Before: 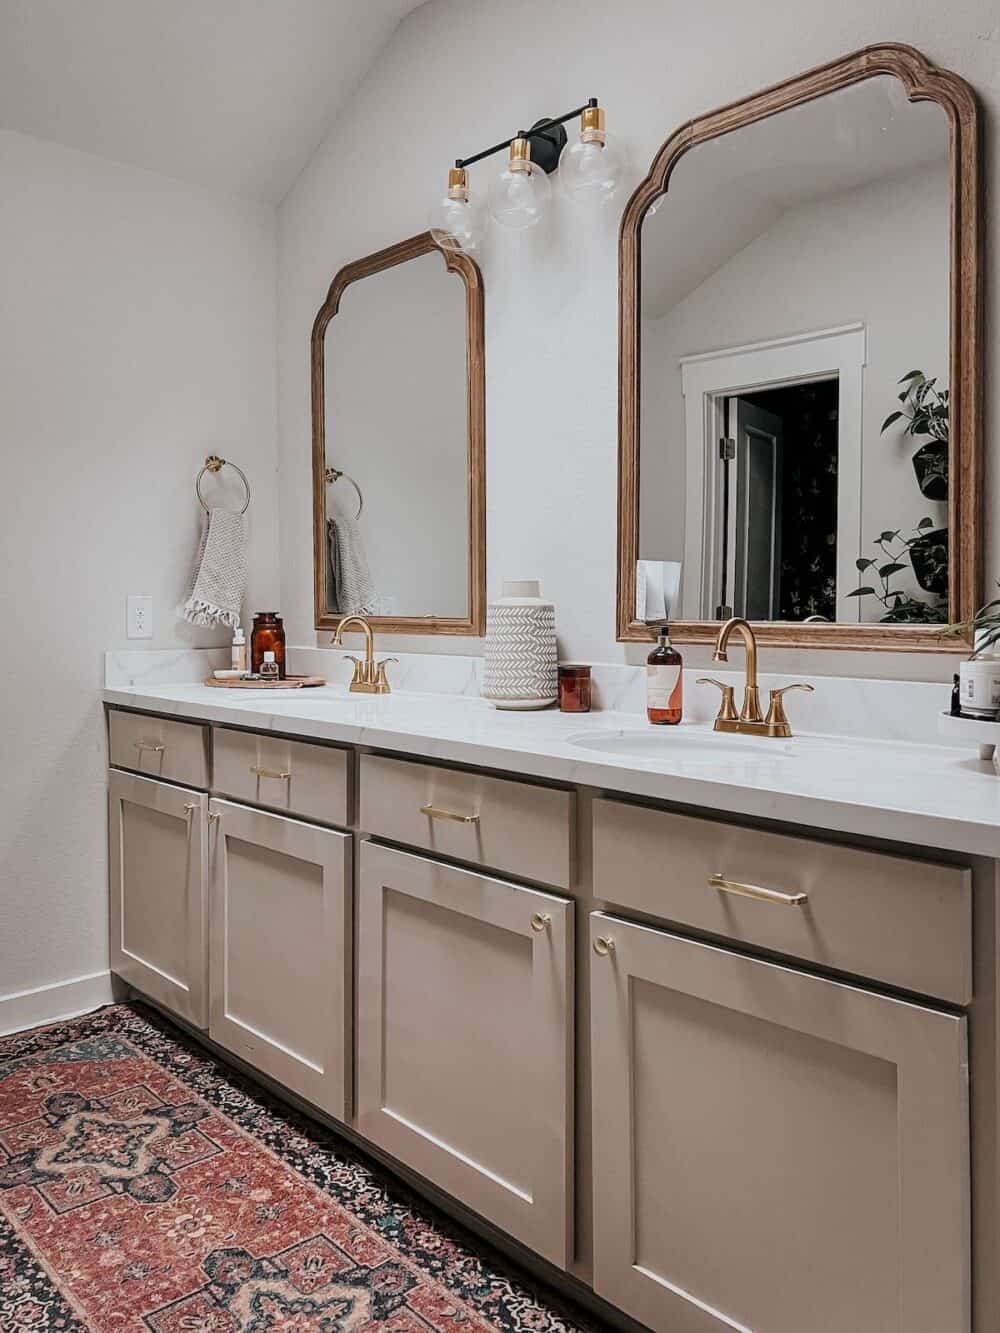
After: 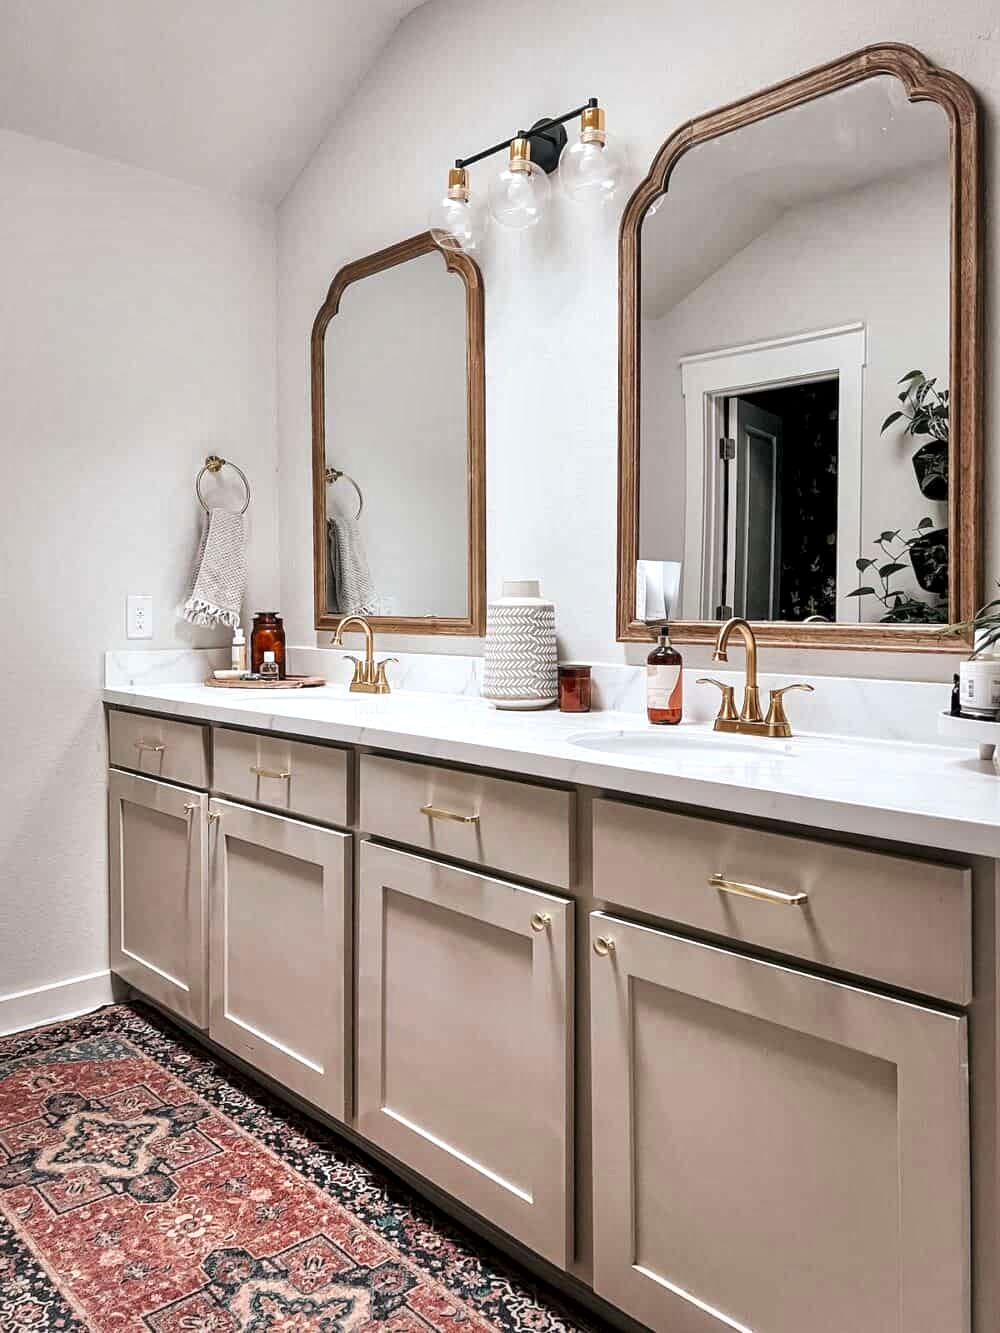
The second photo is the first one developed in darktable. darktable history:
exposure: black level correction 0.001, exposure 0.5 EV, compensate exposure bias true, compensate highlight preservation false
local contrast: mode bilateral grid, contrast 20, coarseness 50, detail 148%, midtone range 0.2
